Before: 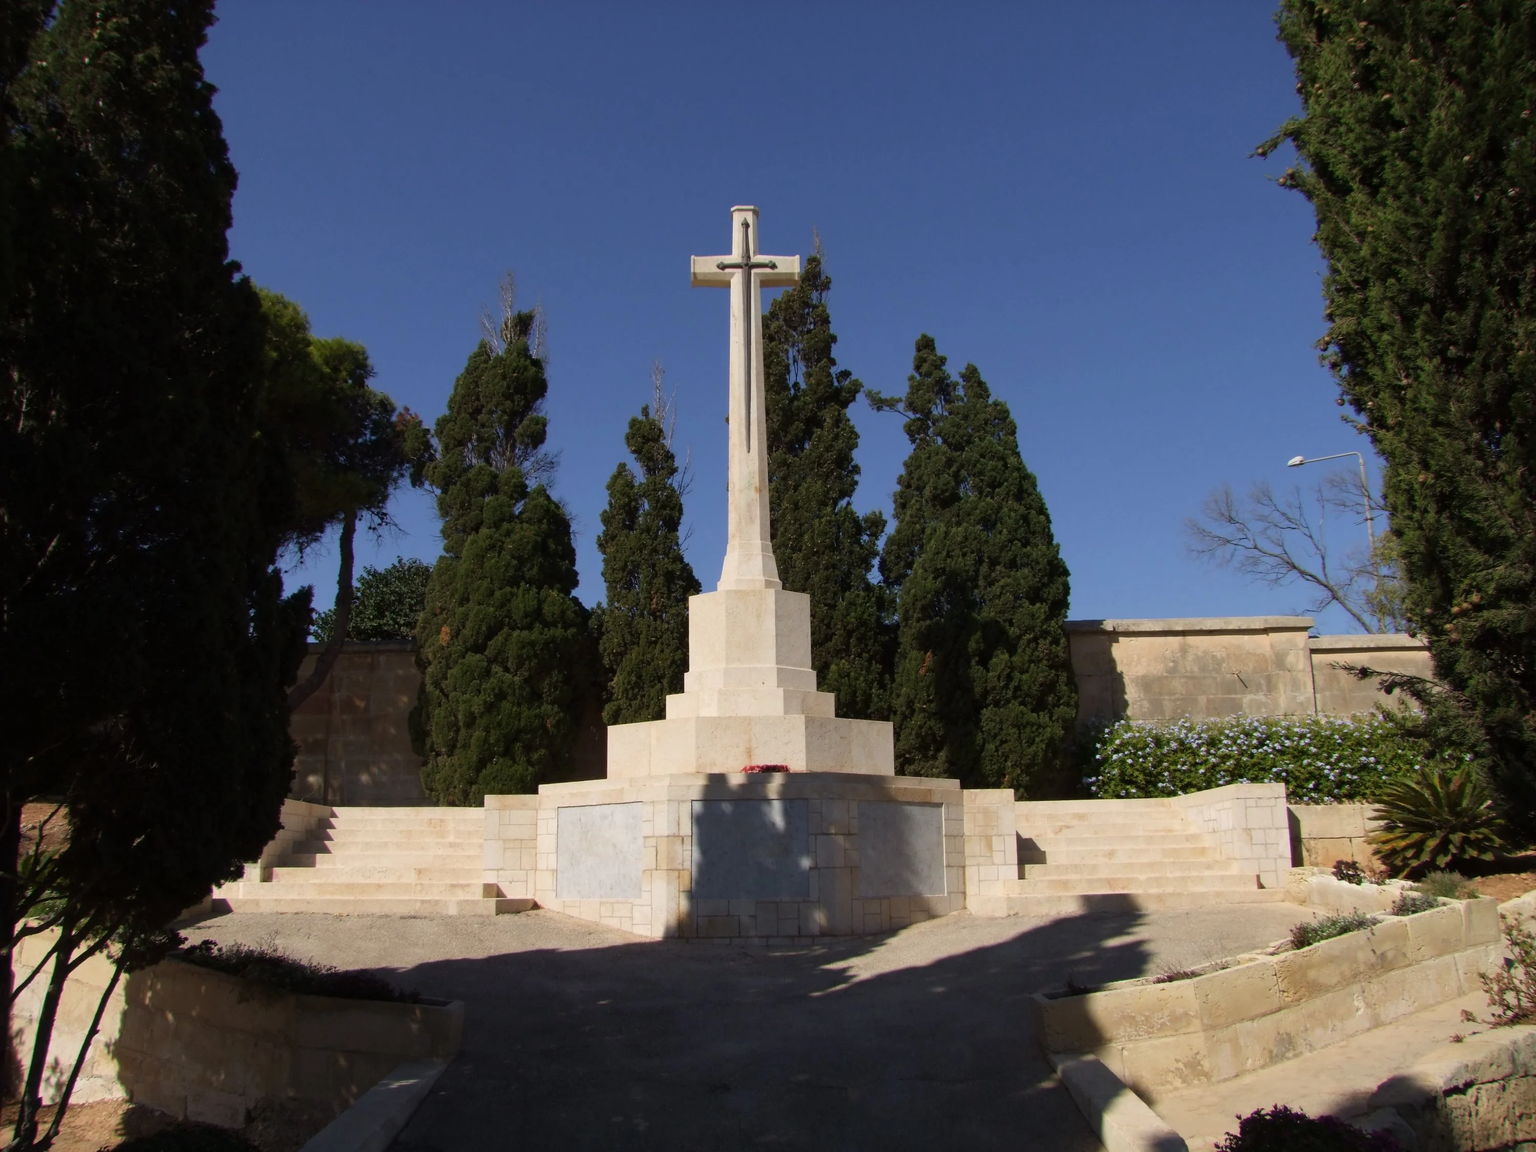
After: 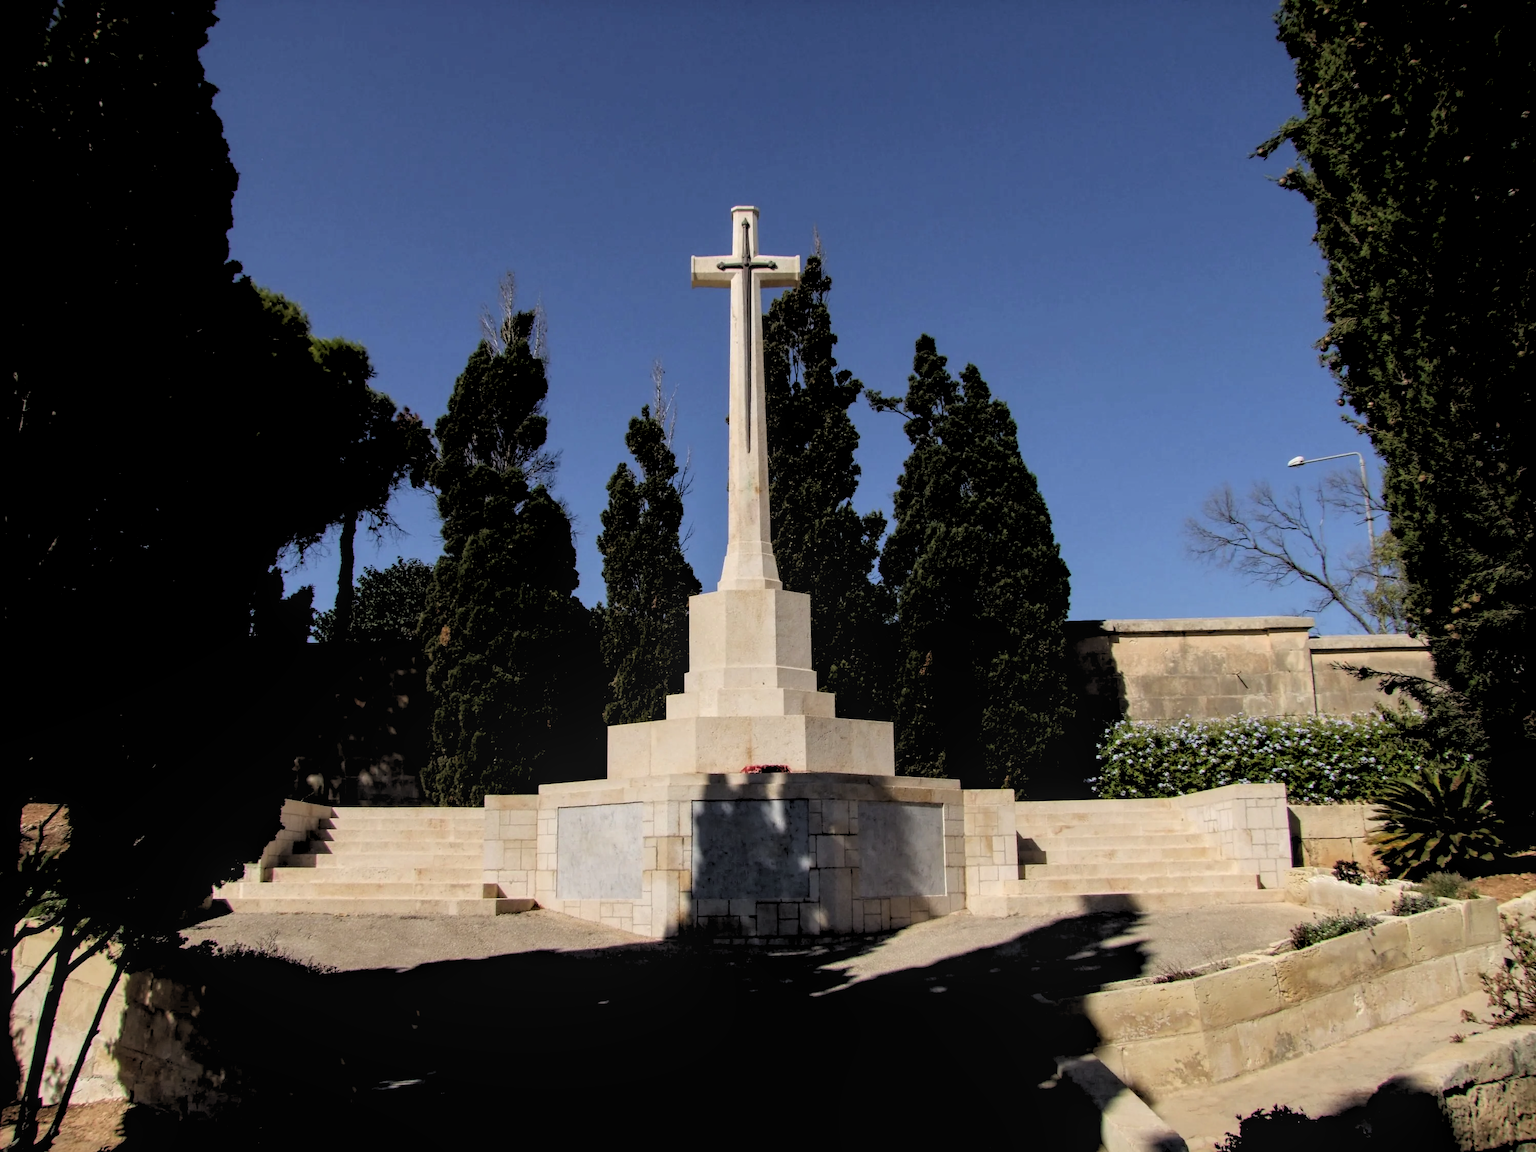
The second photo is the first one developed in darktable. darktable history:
local contrast: on, module defaults
rgb levels: levels [[0.029, 0.461, 0.922], [0, 0.5, 1], [0, 0.5, 1]]
